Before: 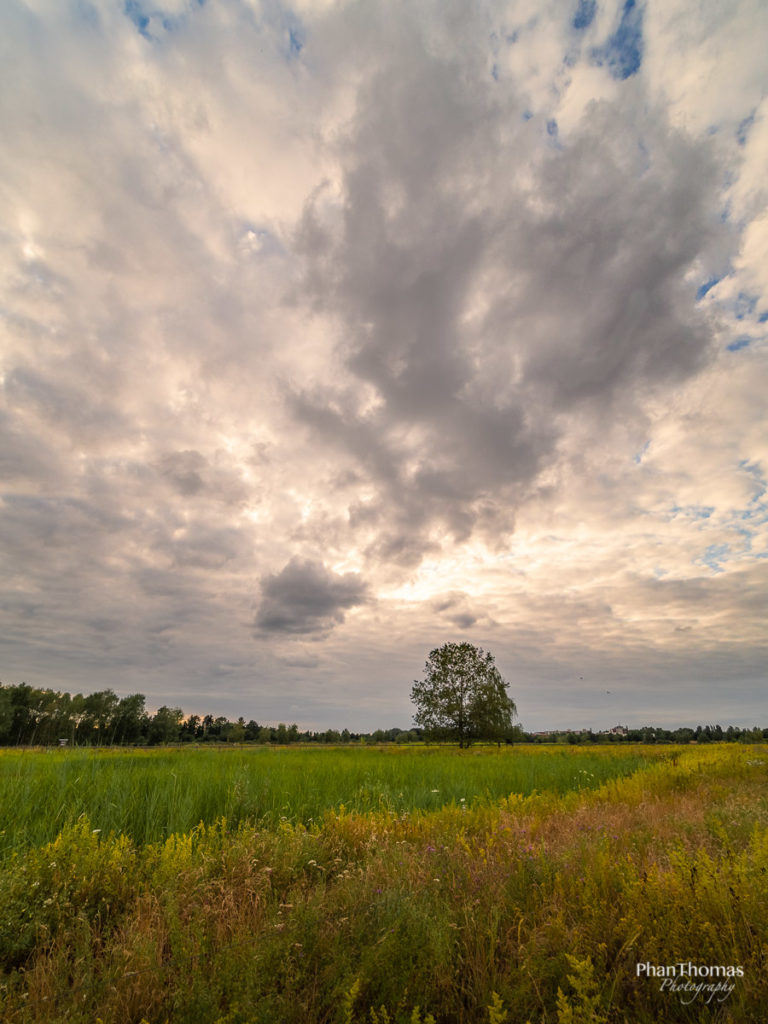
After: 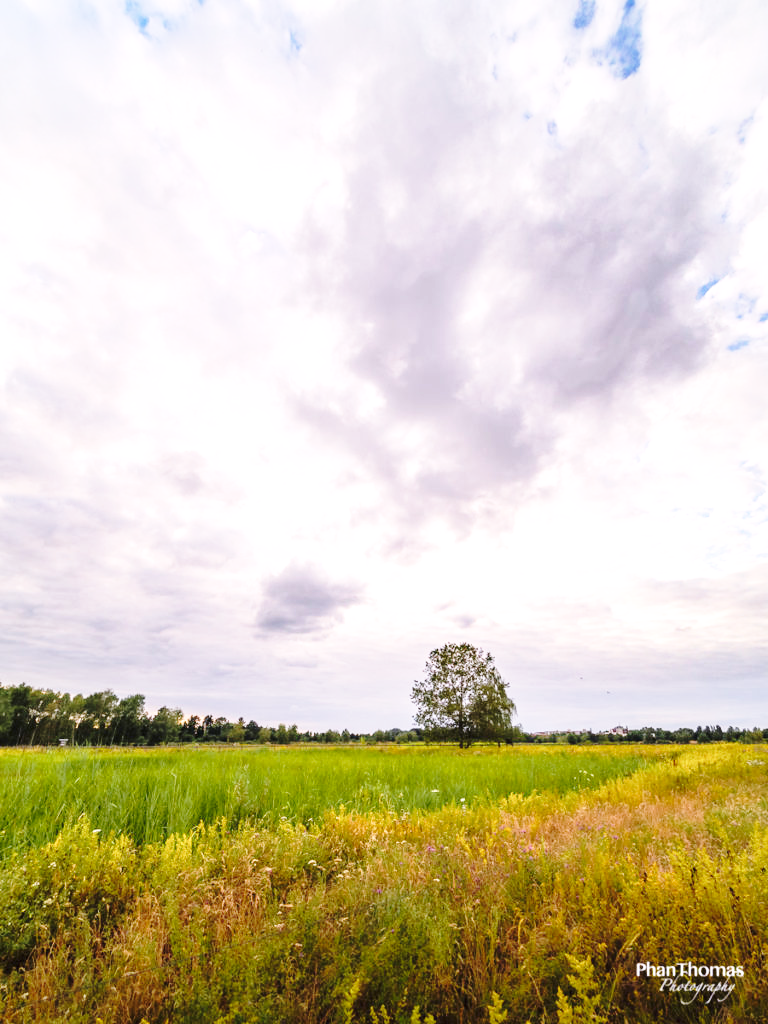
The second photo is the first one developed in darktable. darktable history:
exposure: black level correction 0, exposure 0.695 EV, compensate highlight preservation false
color calibration: illuminant as shot in camera, x 0.362, y 0.385, temperature 4537.51 K, saturation algorithm version 1 (2020)
base curve: curves: ch0 [(0, 0) (0.032, 0.037) (0.105, 0.228) (0.435, 0.76) (0.856, 0.983) (1, 1)], preserve colors none
